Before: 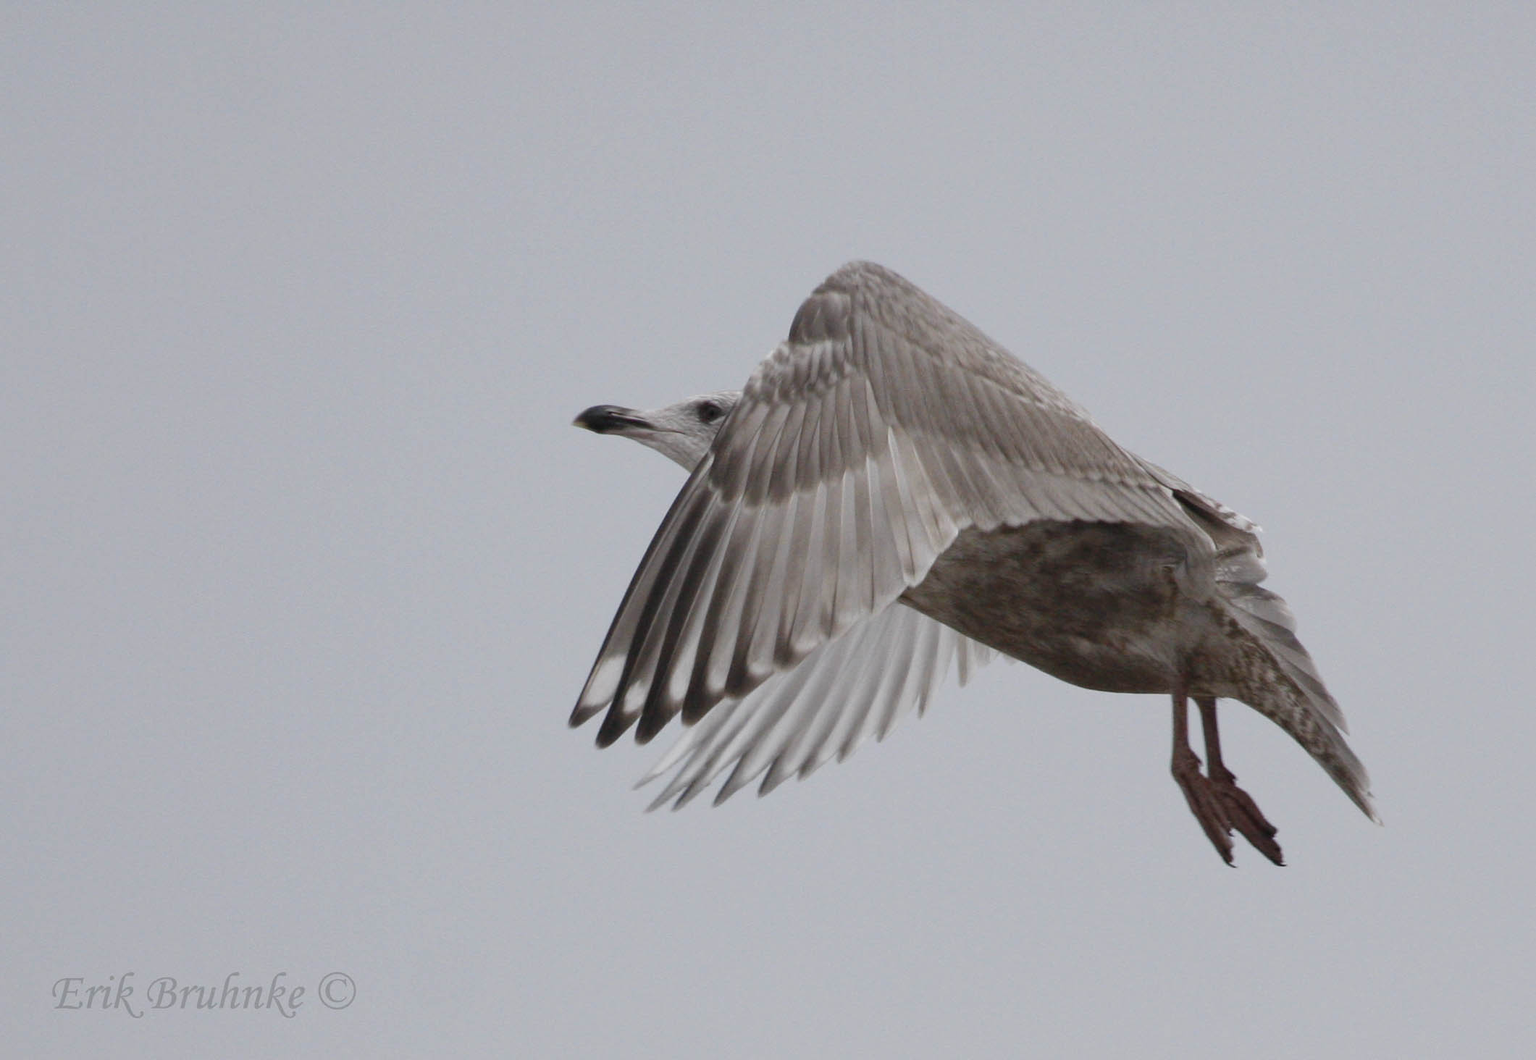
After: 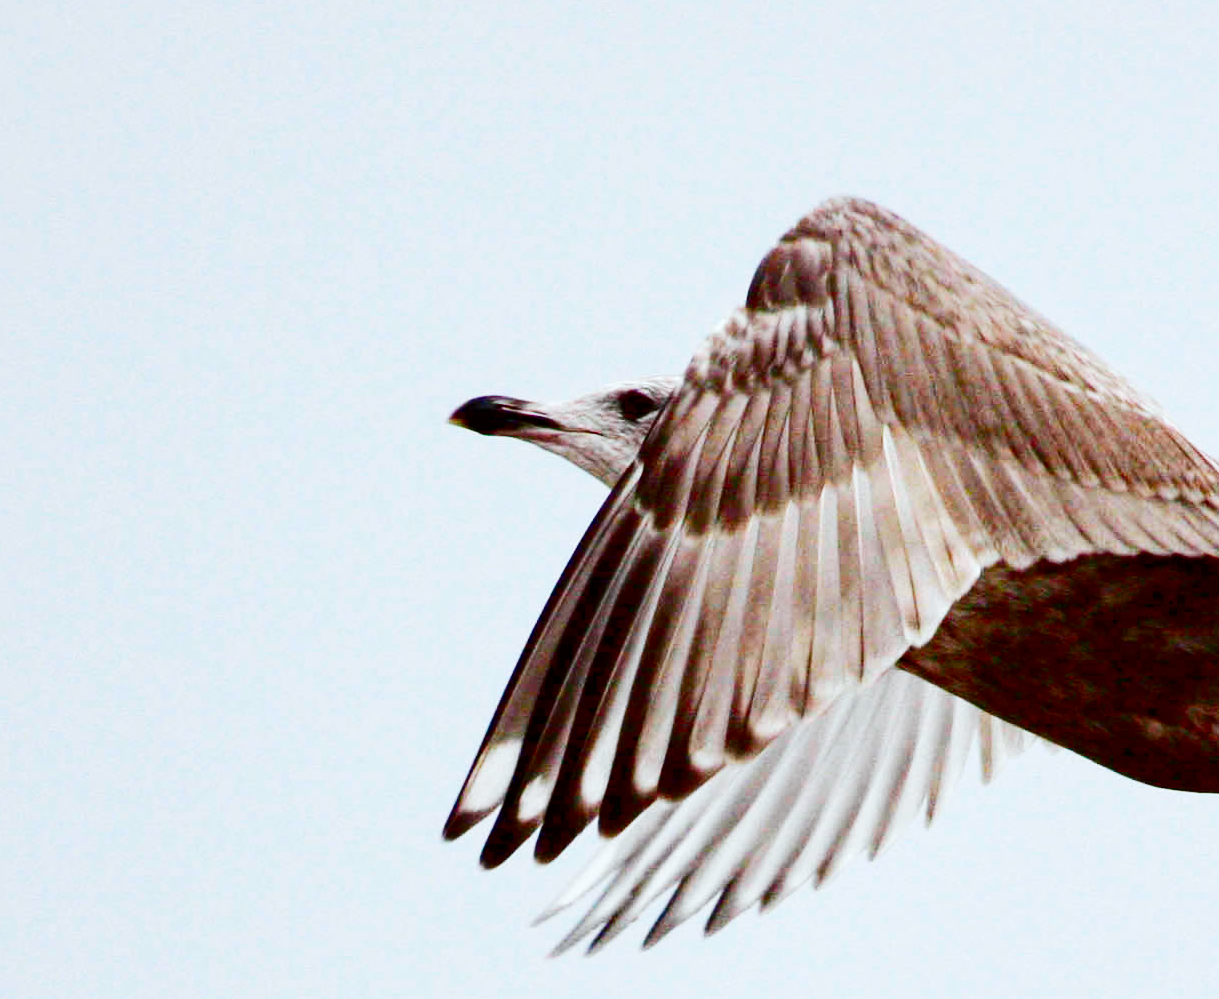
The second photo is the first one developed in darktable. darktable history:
haze removal: compatibility mode true, adaptive false
contrast brightness saturation: contrast 0.192, brightness -0.222, saturation 0.108
base curve: curves: ch0 [(0, 0) (0.007, 0.004) (0.027, 0.03) (0.046, 0.07) (0.207, 0.54) (0.442, 0.872) (0.673, 0.972) (1, 1)], preserve colors none
exposure: exposure 0.734 EV, compensate exposure bias true, compensate highlight preservation false
color correction: highlights a* -2.76, highlights b* -2.43, shadows a* 2.54, shadows b* 2.69
crop: left 16.217%, top 11.245%, right 26.284%, bottom 20.459%
local contrast: highlights 101%, shadows 99%, detail 119%, midtone range 0.2
color balance rgb: perceptual saturation grading › global saturation 20%, perceptual saturation grading › highlights -13.969%, perceptual saturation grading › shadows 50.2%, global vibrance 20%
